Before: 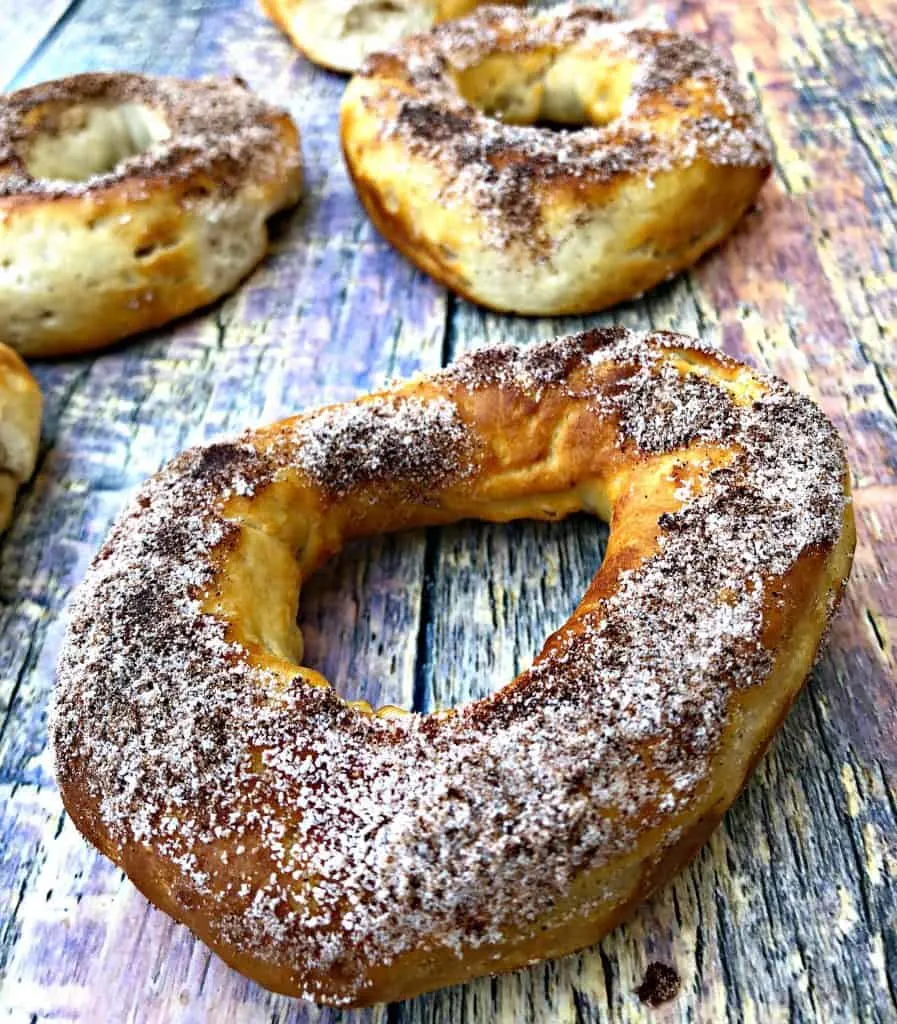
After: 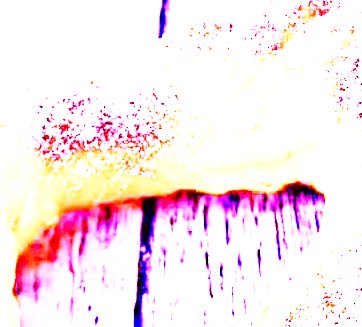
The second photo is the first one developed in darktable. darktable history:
base curve: curves: ch0 [(0, 0) (0.007, 0.004) (0.027, 0.03) (0.046, 0.07) (0.207, 0.54) (0.442, 0.872) (0.673, 0.972) (1, 1)], preserve colors none
white balance: red 8, blue 8
crop: left 31.751%, top 32.172%, right 27.8%, bottom 35.83%
